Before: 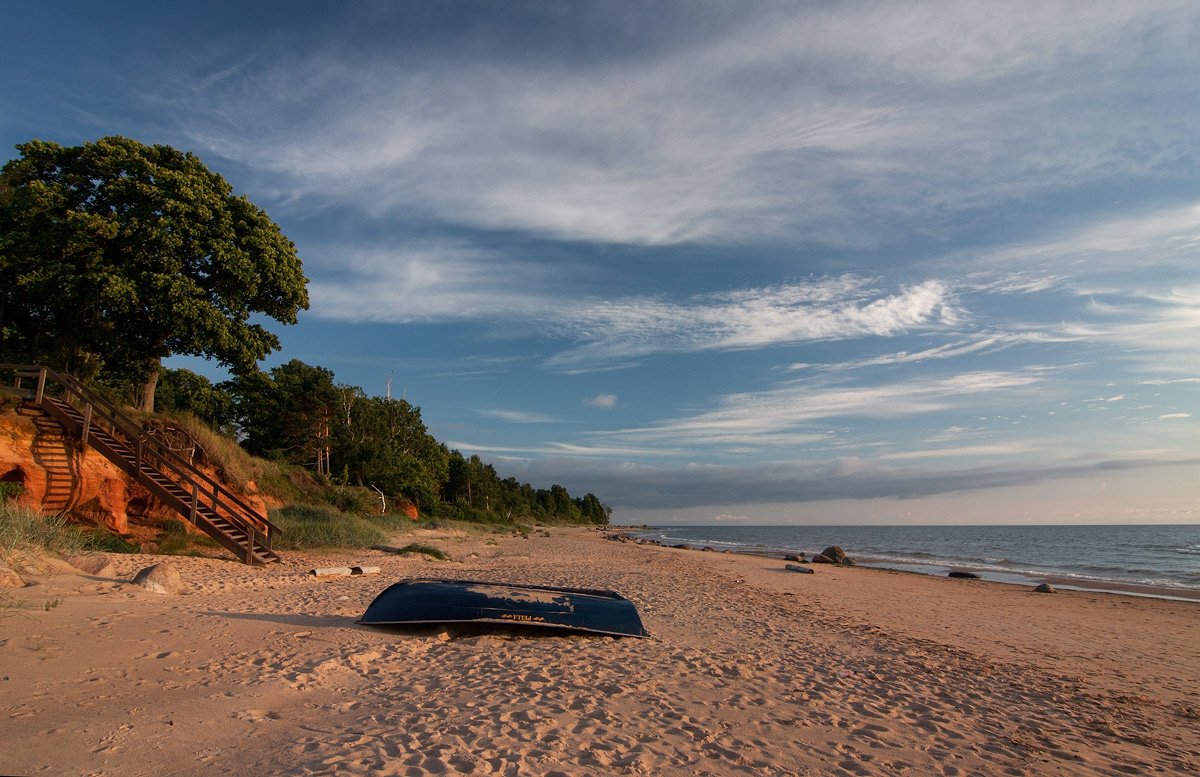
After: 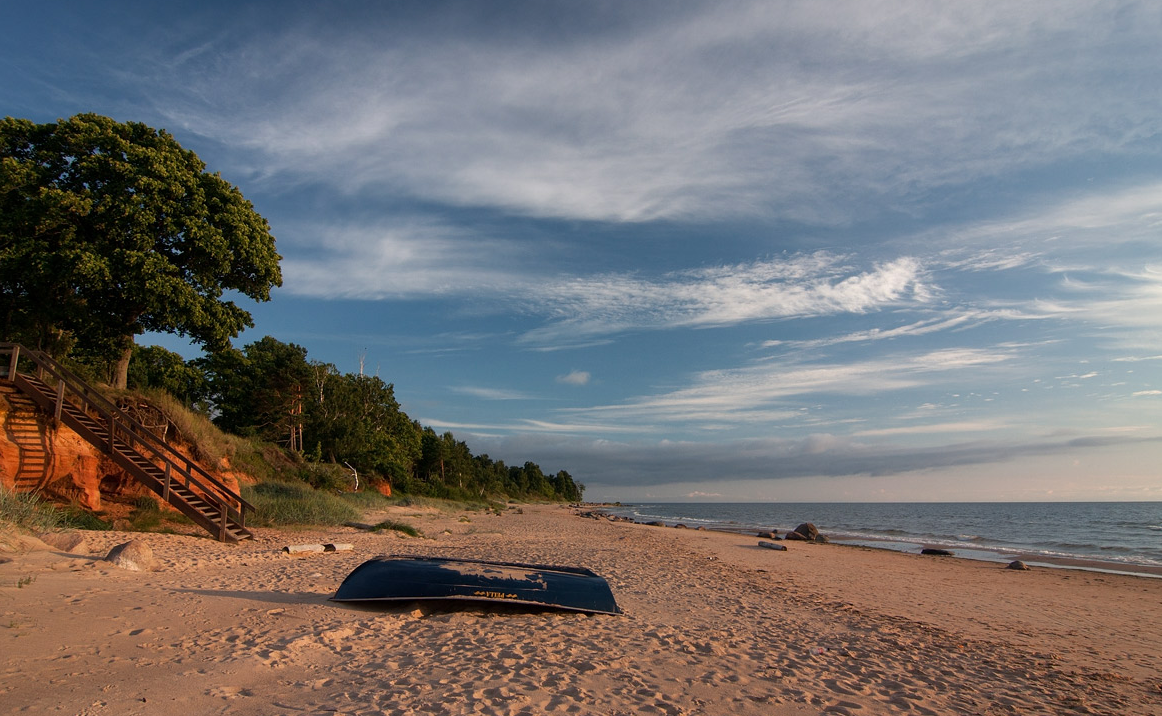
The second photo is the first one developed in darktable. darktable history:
crop: left 2.282%, top 3.026%, right 0.806%, bottom 4.818%
